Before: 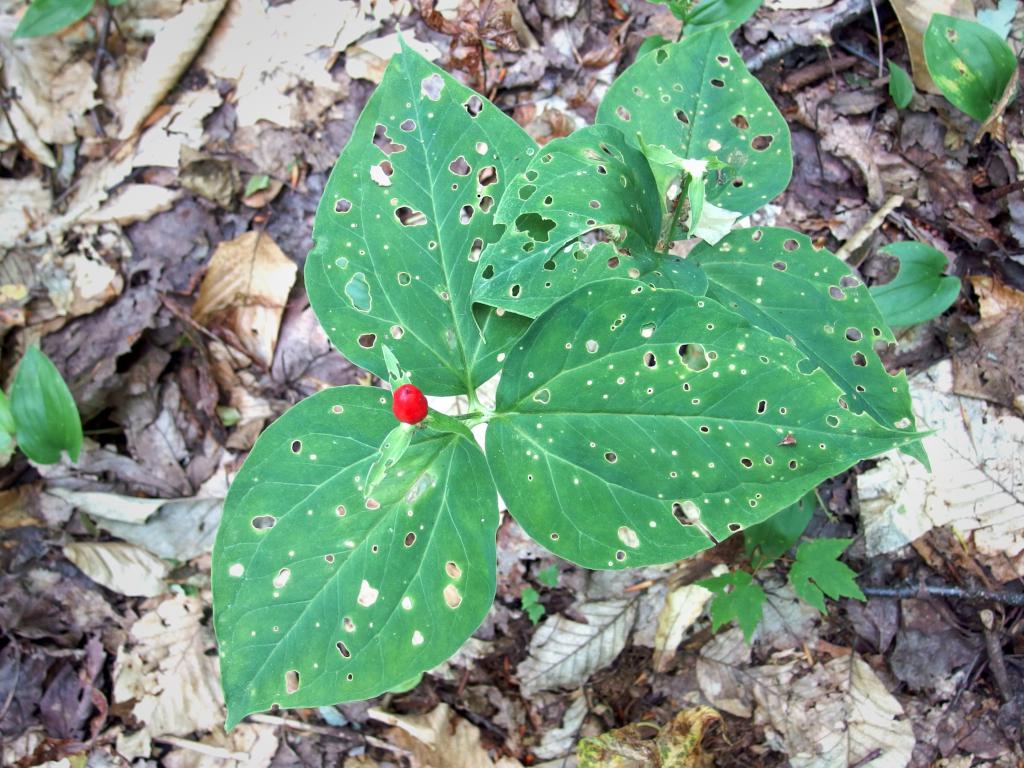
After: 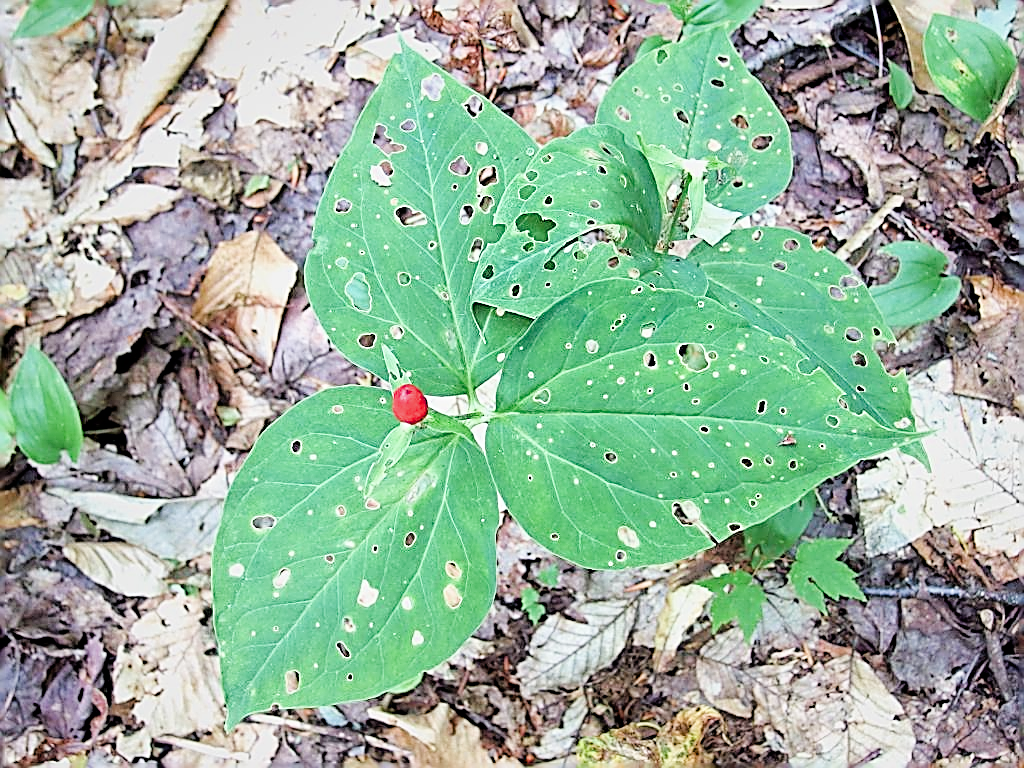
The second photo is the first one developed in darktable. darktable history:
sharpen: amount 1.879
exposure: exposure 1.242 EV, compensate highlight preservation false
shadows and highlights: shadows 10.79, white point adjustment 0.879, highlights -38.41, highlights color adjustment 39.18%
filmic rgb: black relative exposure -7.65 EV, white relative exposure 4.56 EV, threshold 3.05 EV, hardness 3.61, enable highlight reconstruction true
